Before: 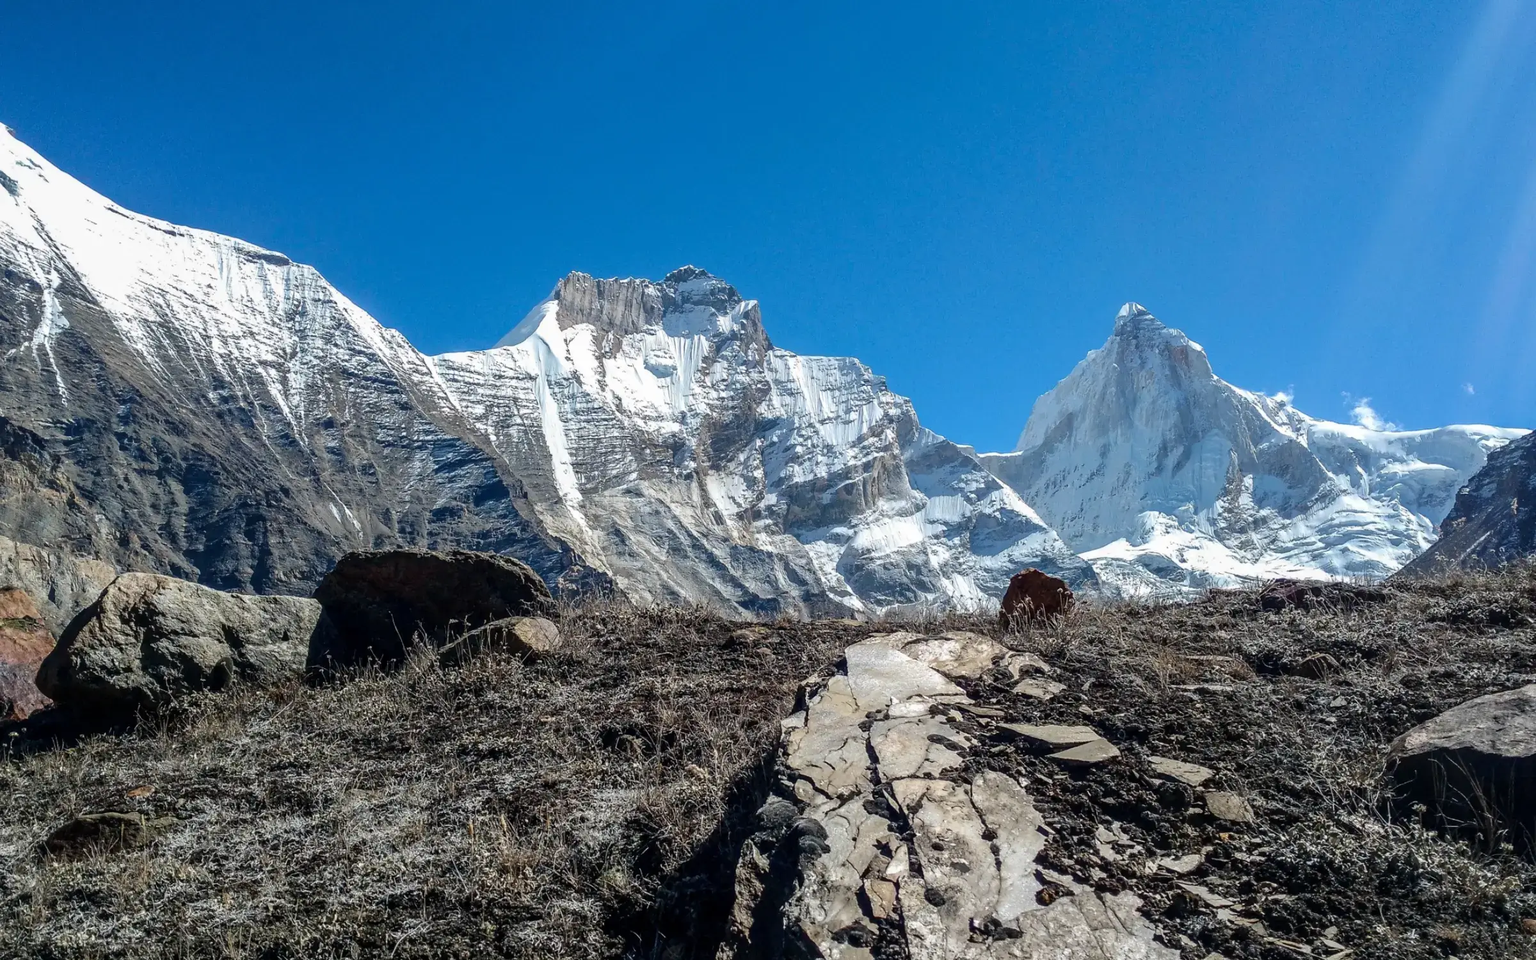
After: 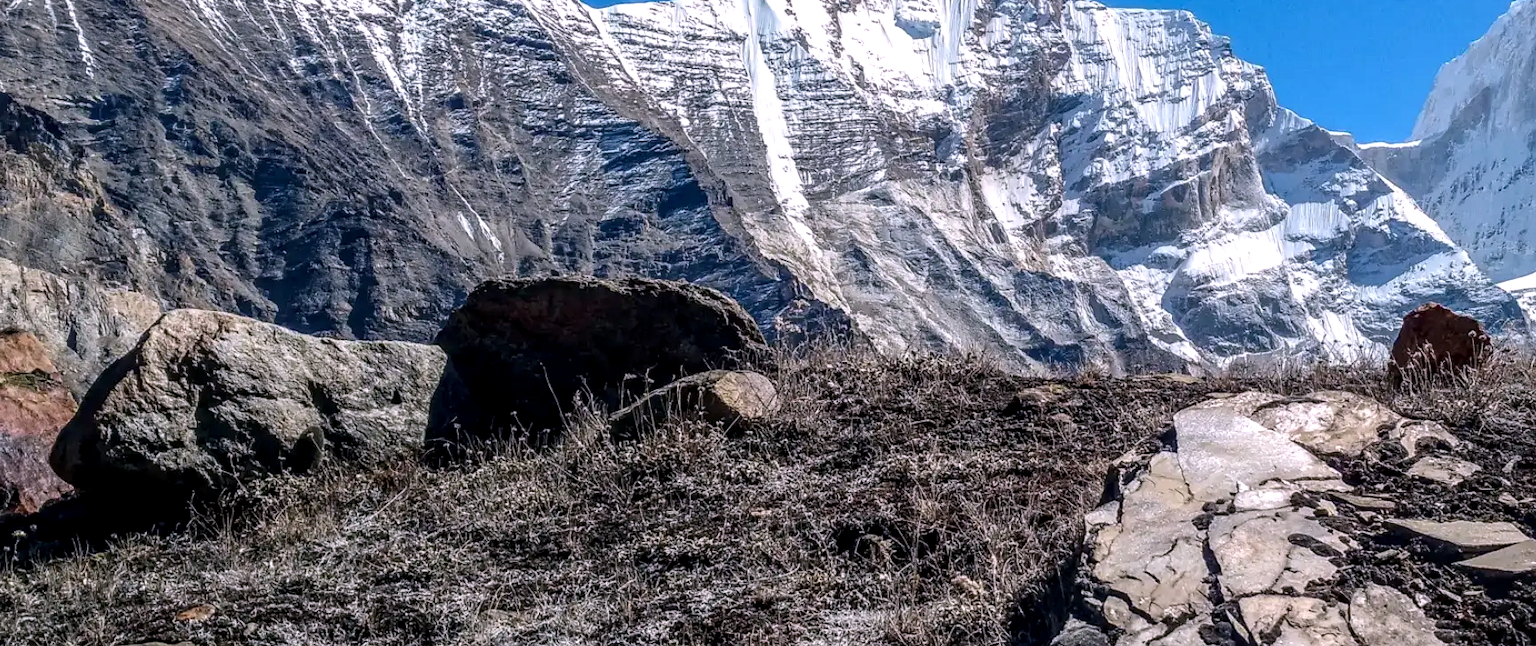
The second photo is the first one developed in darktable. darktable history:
crop: top 36.498%, right 27.964%, bottom 14.995%
white balance: red 1.05, blue 1.072
levels: levels [0, 0.492, 0.984]
local contrast: detail 130%
